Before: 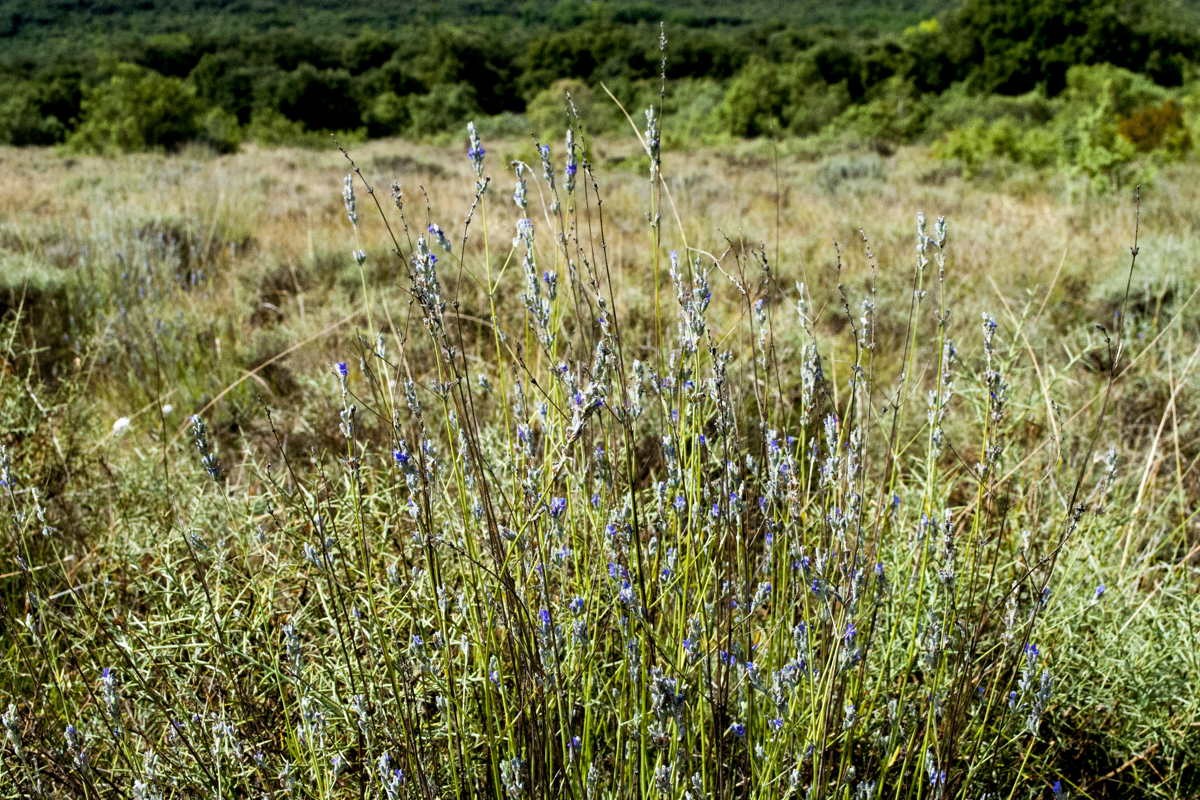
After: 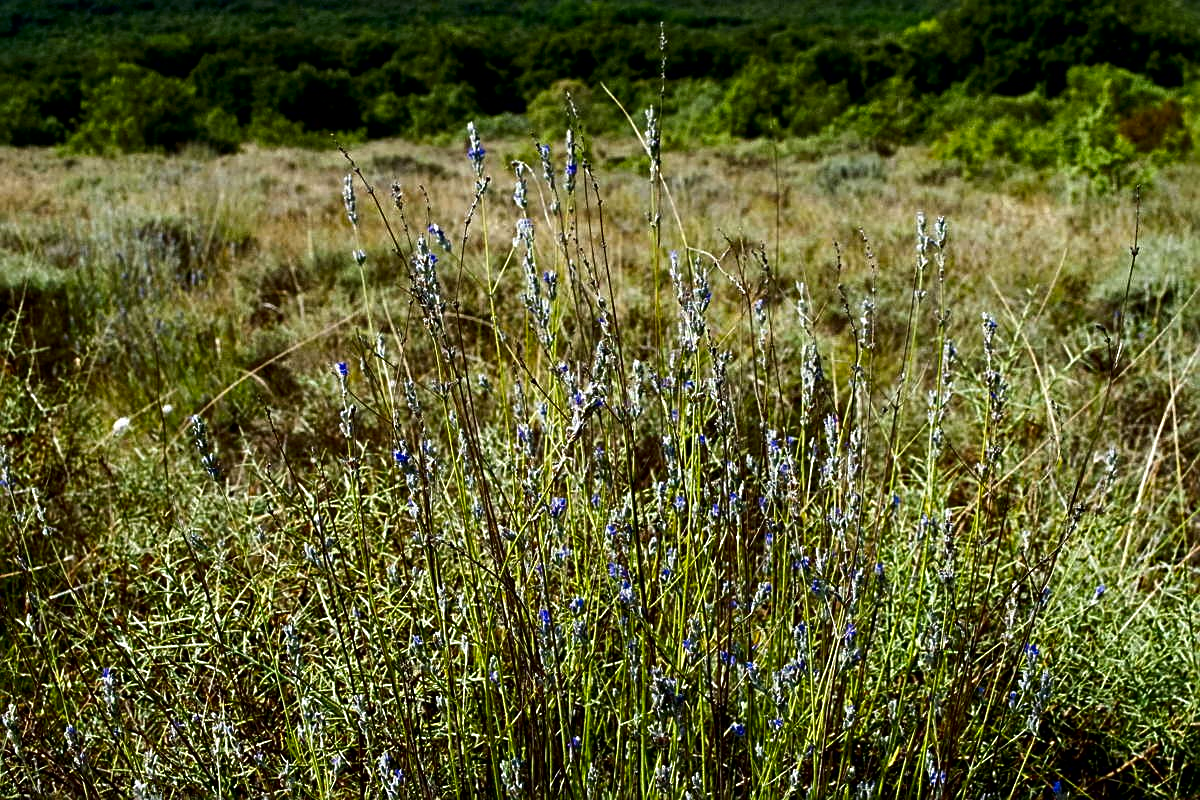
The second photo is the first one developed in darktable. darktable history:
contrast brightness saturation: brightness -0.253, saturation 0.198
sharpen: on, module defaults
